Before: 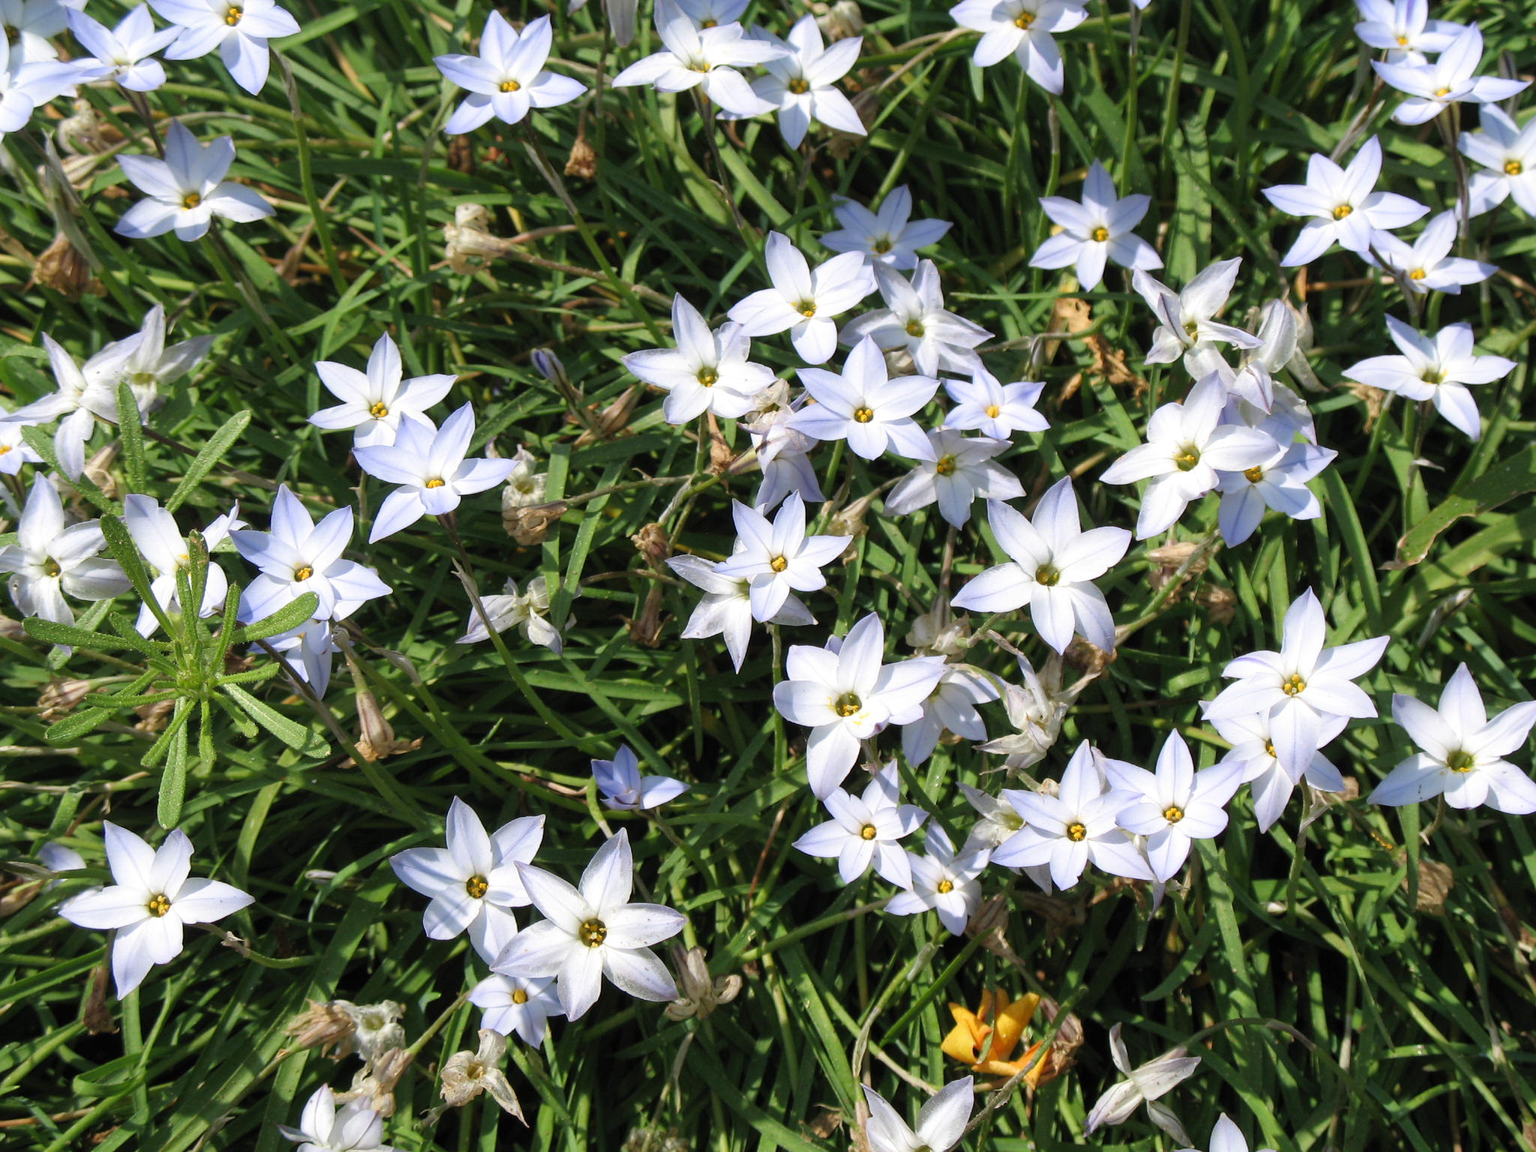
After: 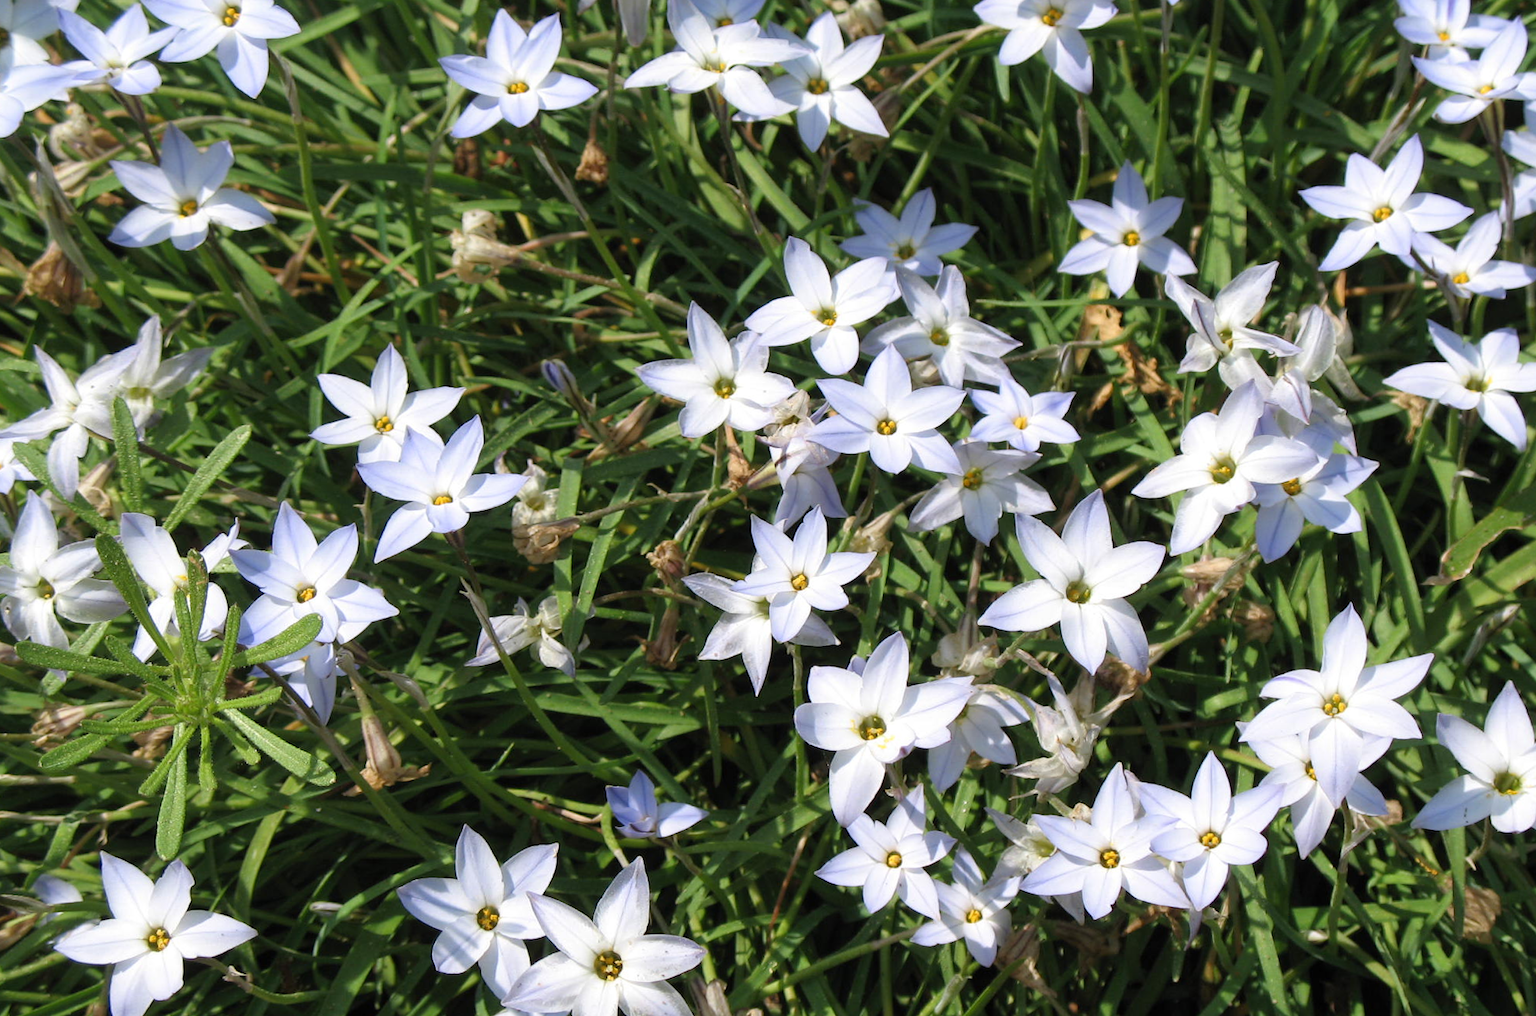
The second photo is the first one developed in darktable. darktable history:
crop and rotate: angle 0.275°, left 0.229%, right 2.765%, bottom 14.345%
